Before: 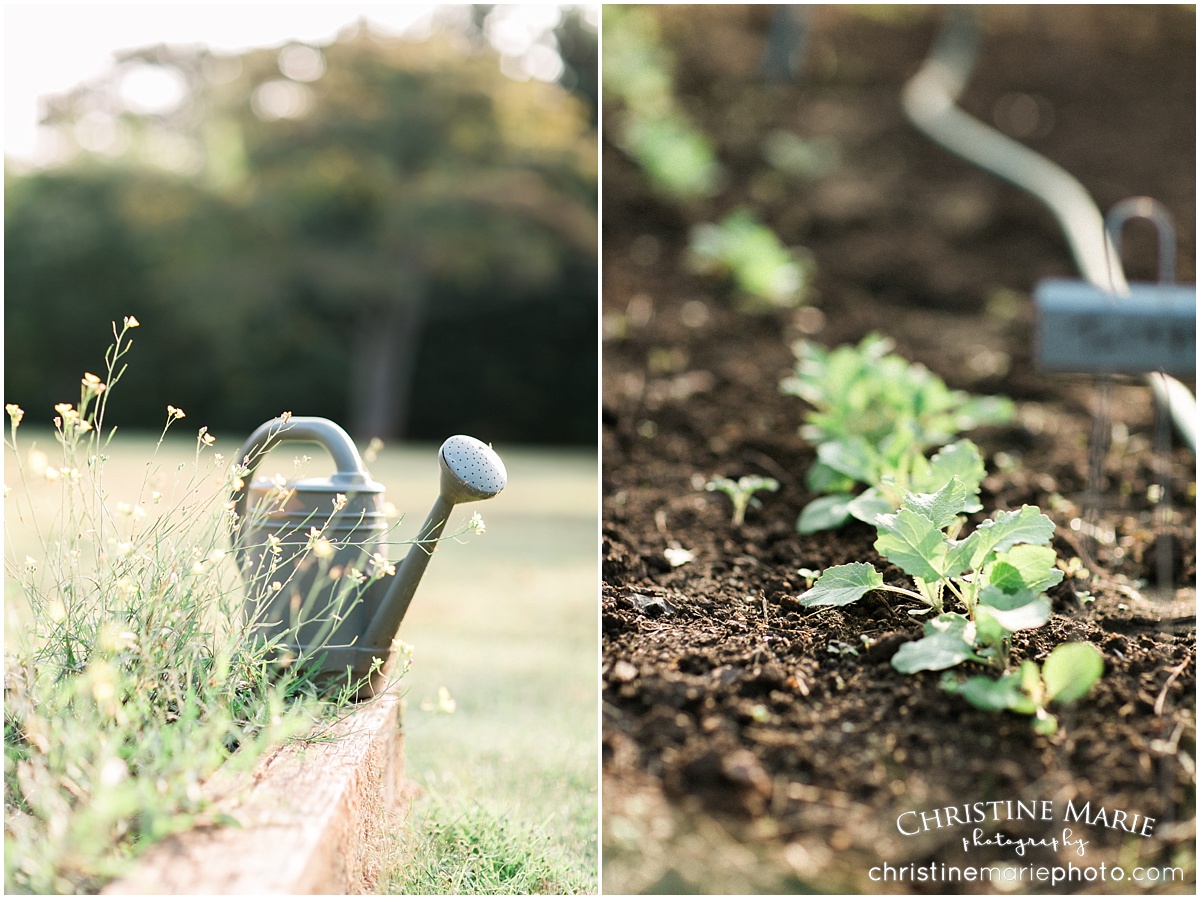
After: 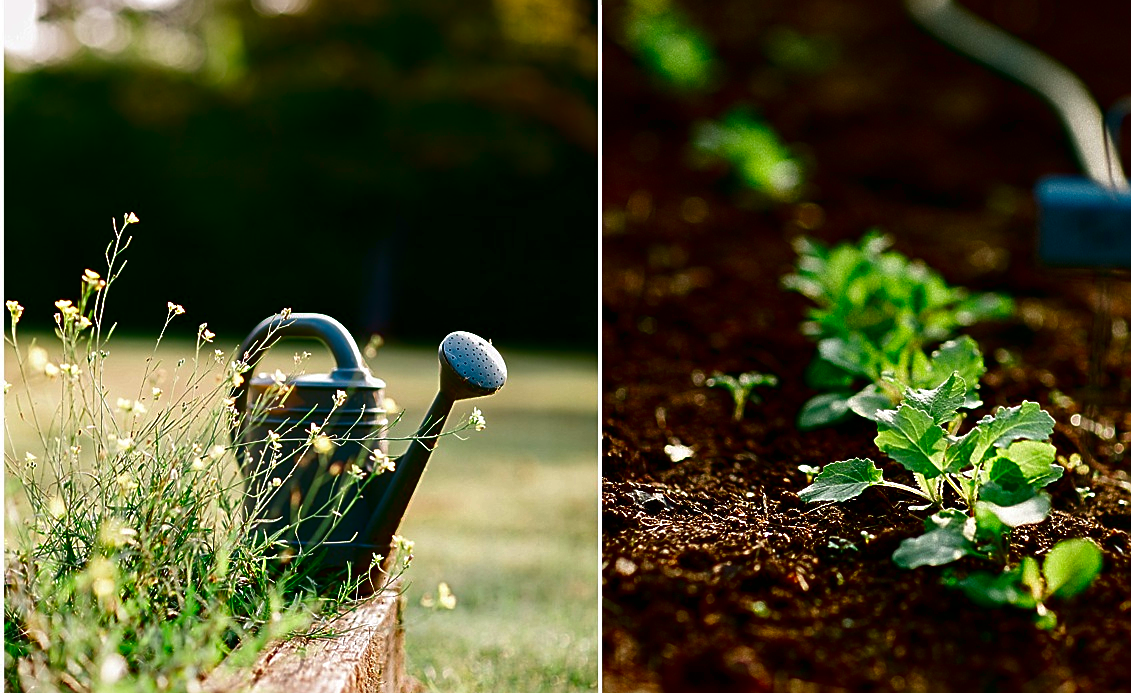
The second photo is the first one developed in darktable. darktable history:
crop and rotate: angle 0.03°, top 11.643%, right 5.651%, bottom 11.189%
contrast brightness saturation: brightness -1, saturation 1
sharpen: on, module defaults
